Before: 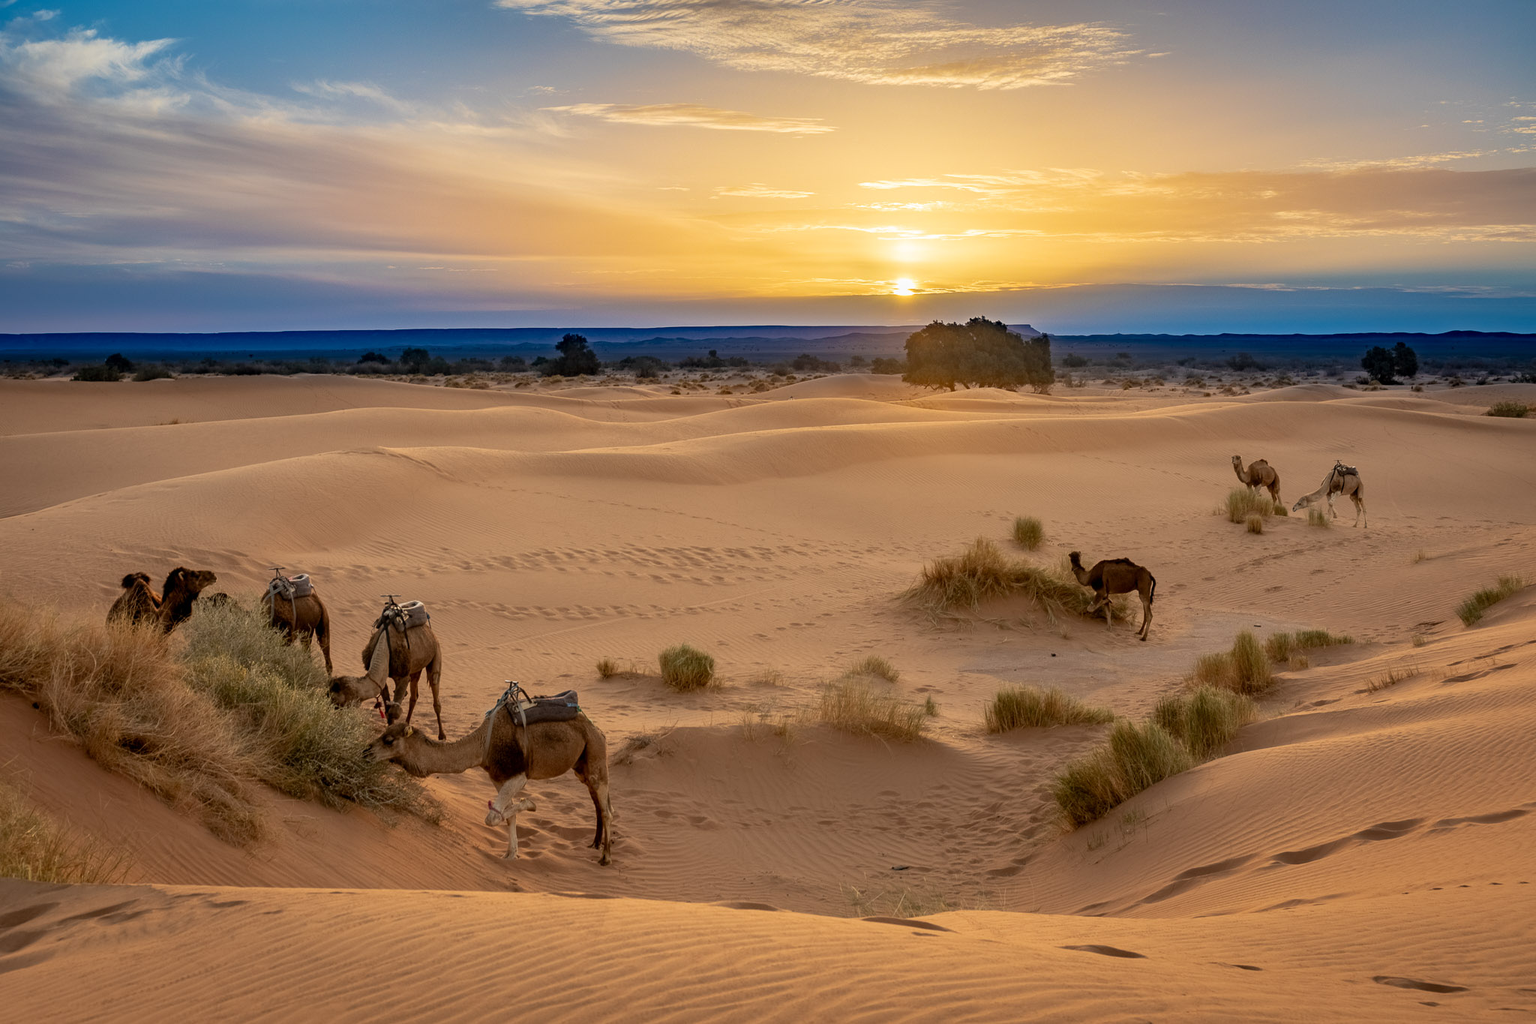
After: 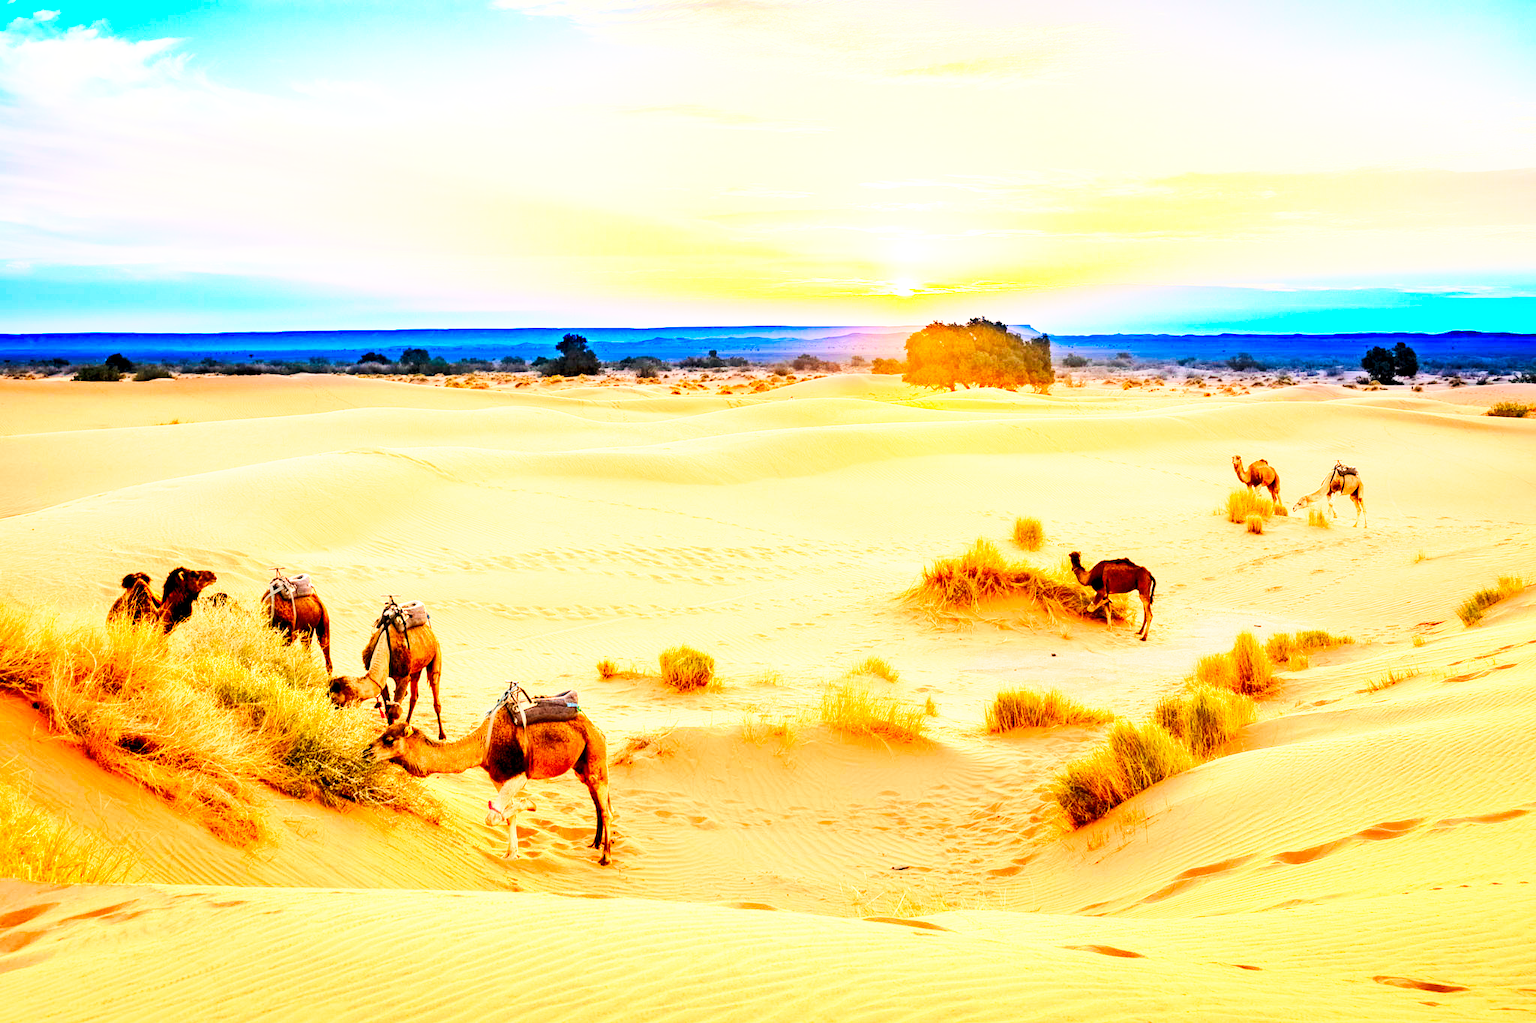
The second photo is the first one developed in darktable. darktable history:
exposure: black level correction 0, exposure 1.294 EV, compensate exposure bias true, compensate highlight preservation false
base curve: curves: ch0 [(0, 0) (0.018, 0.026) (0.143, 0.37) (0.33, 0.731) (0.458, 0.853) (0.735, 0.965) (0.905, 0.986) (1, 1)], preserve colors none
contrast equalizer: octaves 7, y [[0.6 ×6], [0.55 ×6], [0 ×6], [0 ×6], [0 ×6]], mix 0.309
contrast brightness saturation: contrast 0.201, brightness 0.191, saturation 0.814
color balance rgb: perceptual saturation grading › global saturation 0.338%, global vibrance 21.116%
